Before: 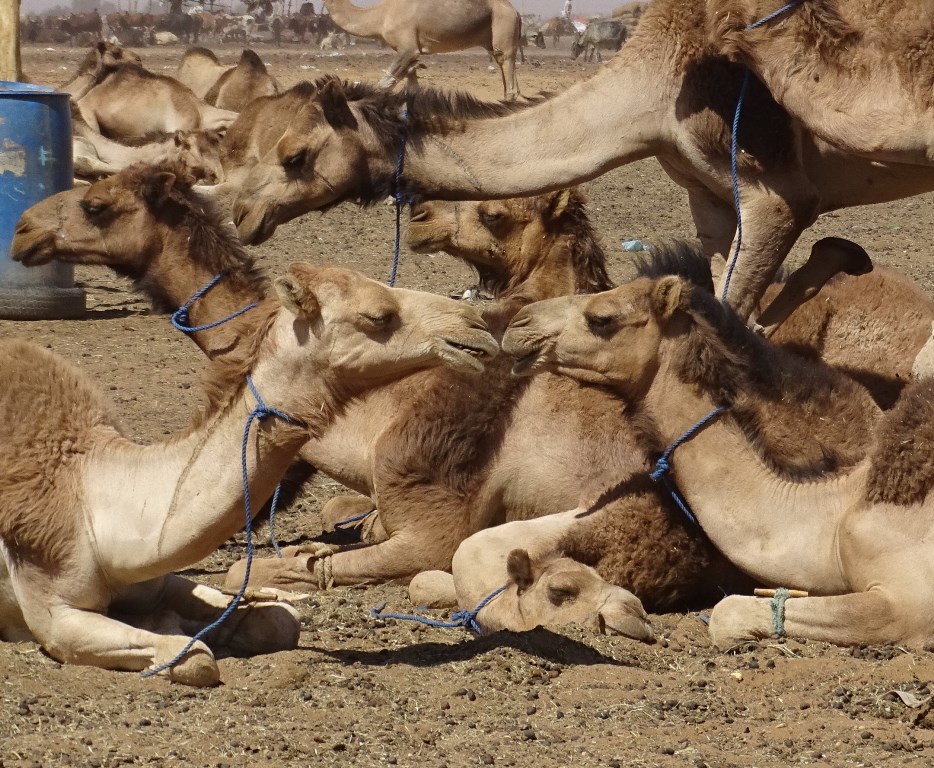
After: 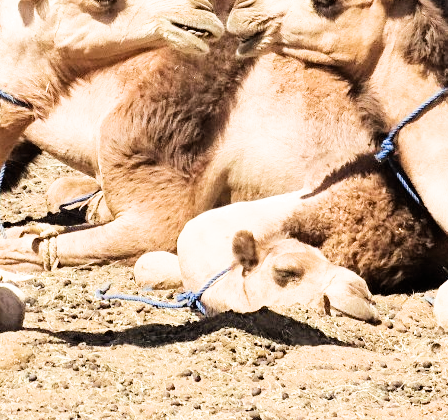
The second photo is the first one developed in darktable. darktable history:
tone equalizer: on, module defaults
exposure: exposure 1.989 EV, compensate highlight preservation false
filmic rgb: black relative exposure -5.13 EV, white relative exposure 3.99 EV, threshold 2.96 EV, hardness 2.89, contrast 1.407, highlights saturation mix -28.96%, enable highlight reconstruction true
crop: left 29.503%, top 41.648%, right 21.21%, bottom 3.488%
